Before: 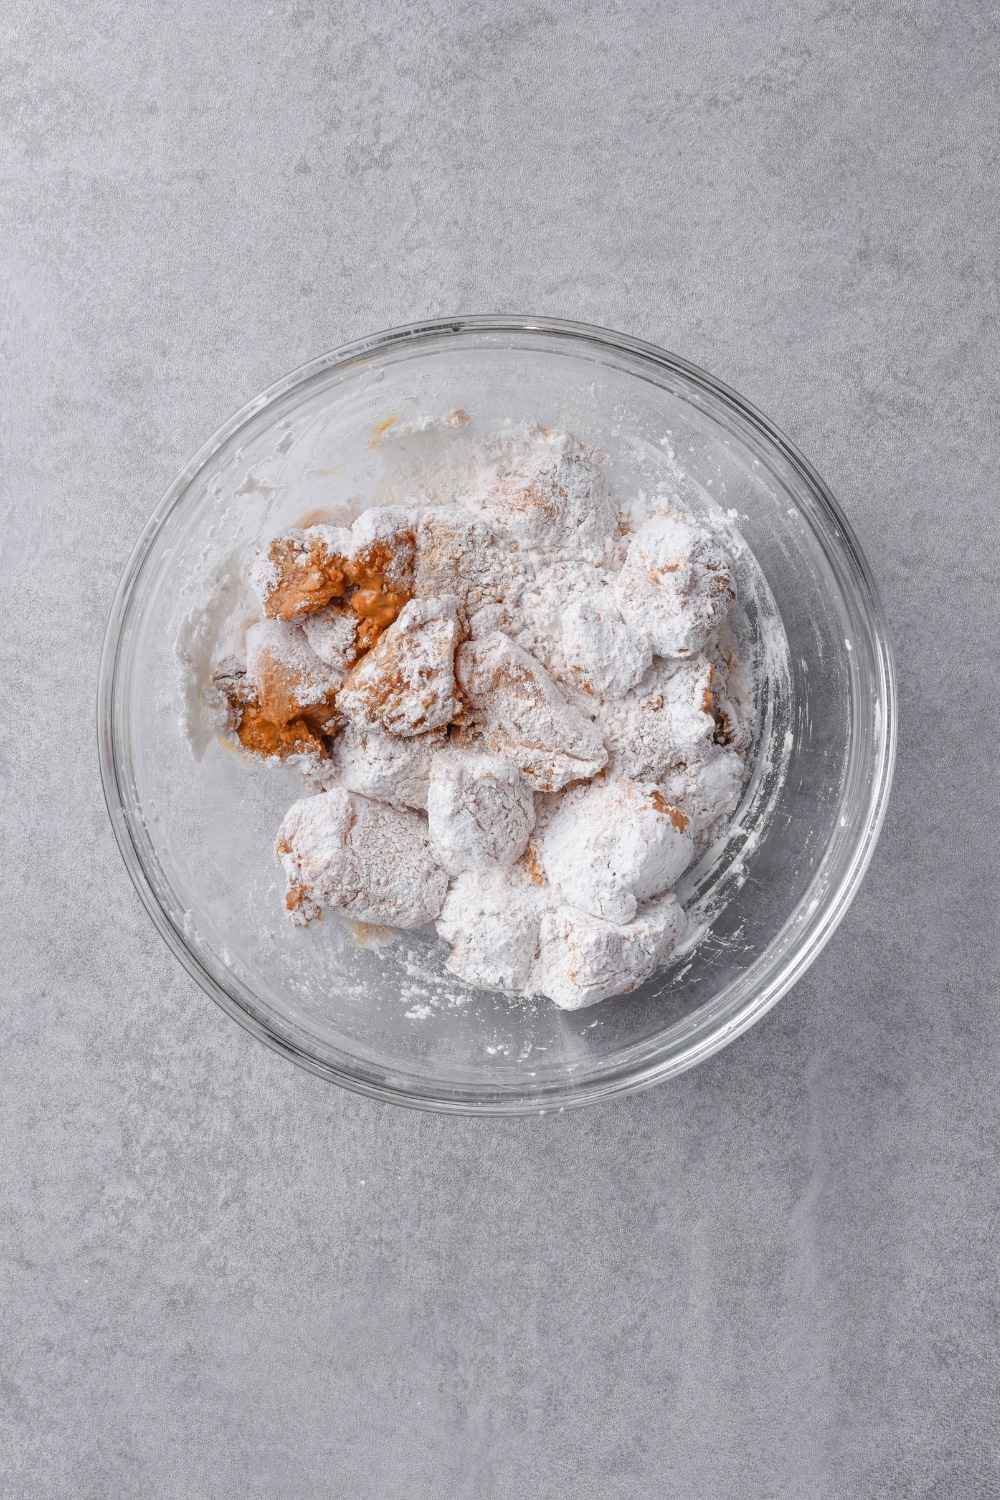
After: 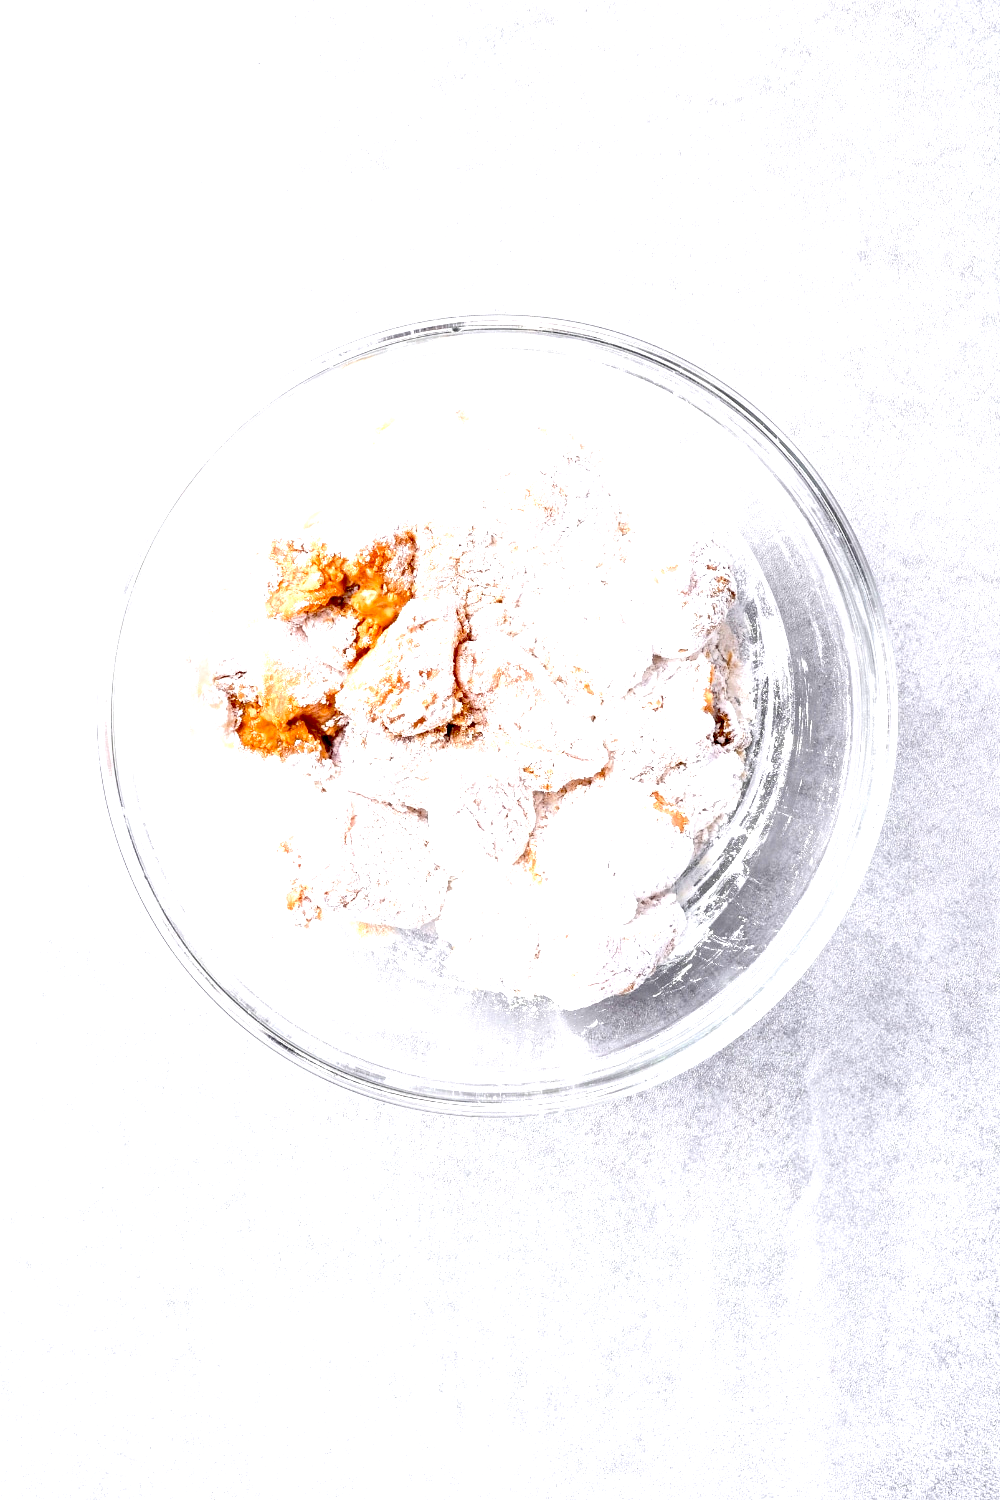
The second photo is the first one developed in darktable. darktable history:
exposure: black level correction 0.015, exposure 1.773 EV, compensate exposure bias true, compensate highlight preservation false
